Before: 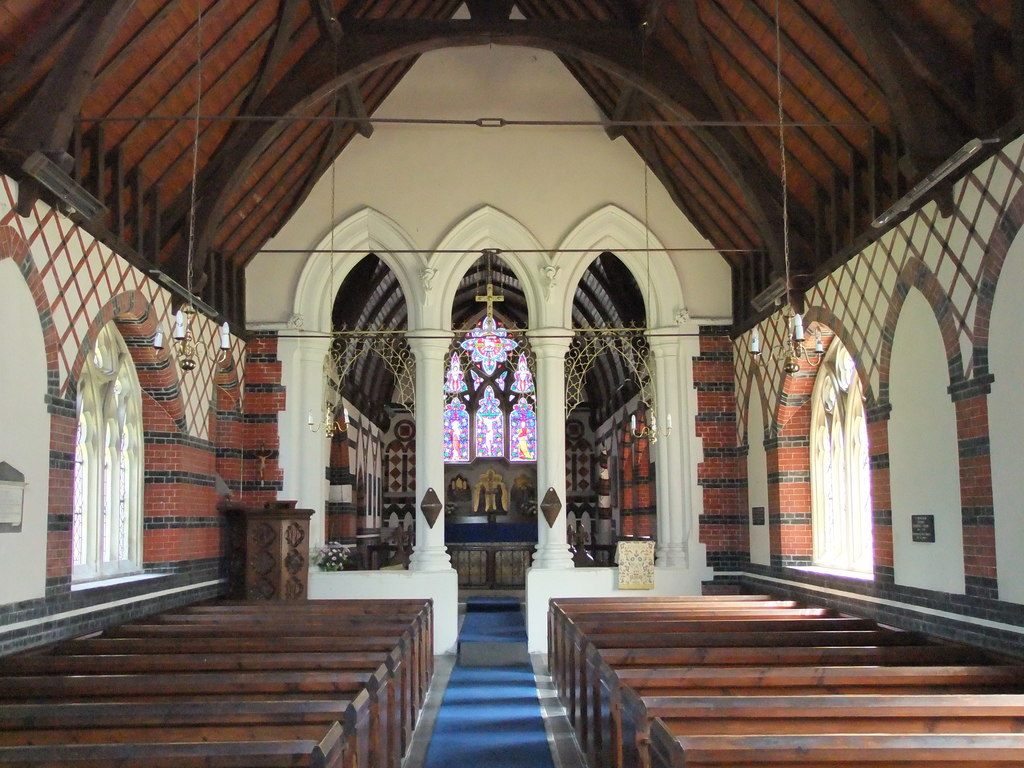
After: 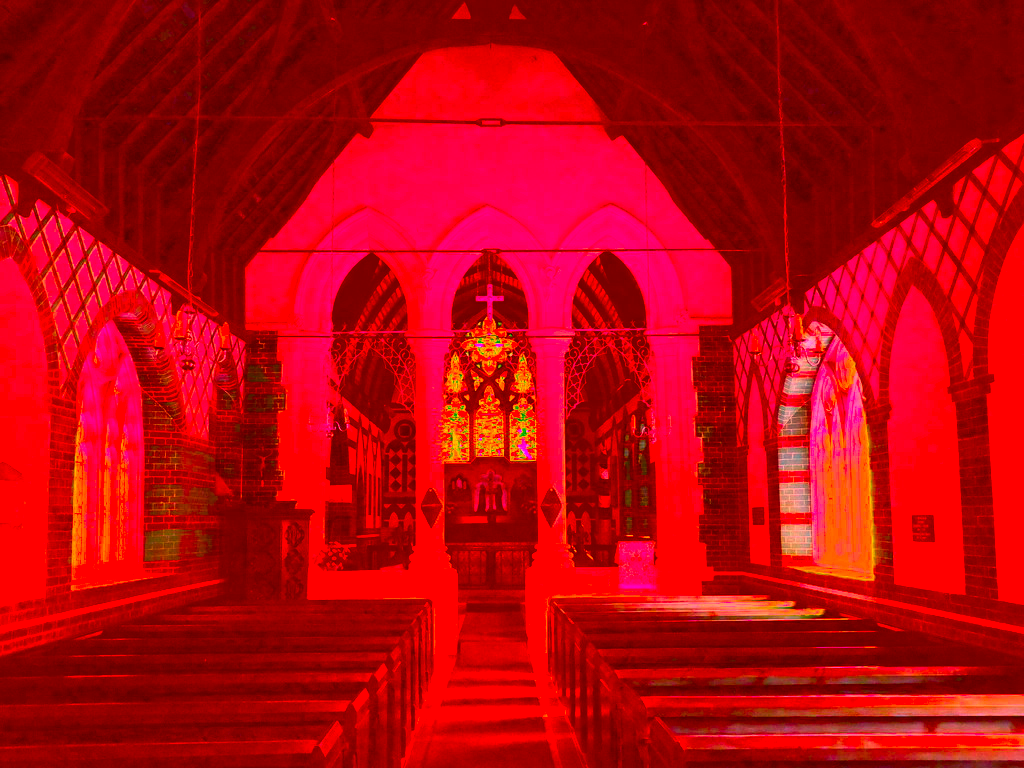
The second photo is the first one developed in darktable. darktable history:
contrast brightness saturation: contrast 0.2, brightness -0.11, saturation 0.1
color correction: highlights a* -39.68, highlights b* -40, shadows a* -40, shadows b* -40, saturation -3
